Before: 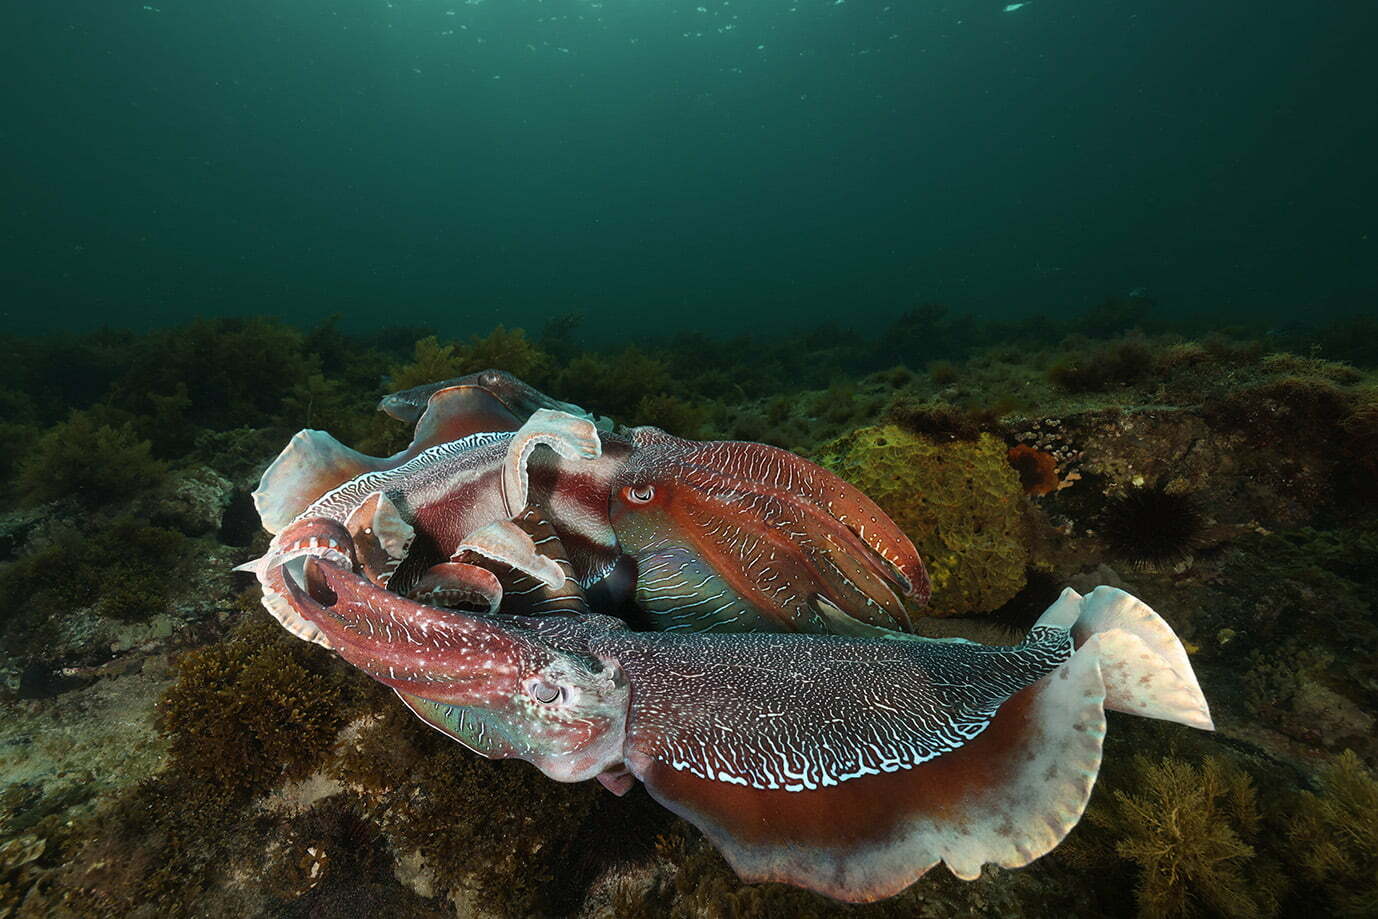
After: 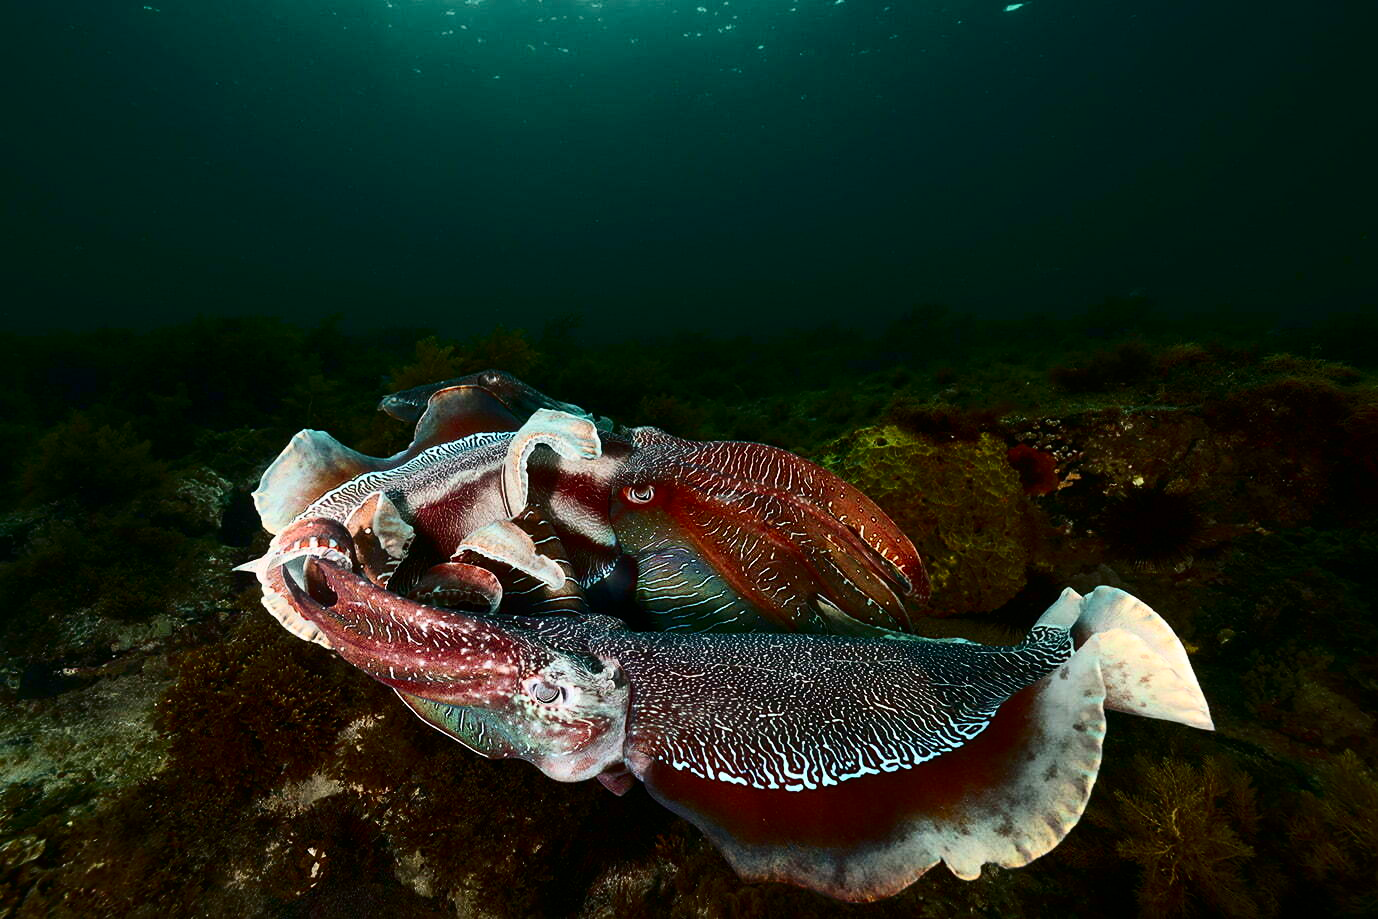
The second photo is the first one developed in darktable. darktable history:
contrast brightness saturation: contrast 0.32, brightness -0.08, saturation 0.17
